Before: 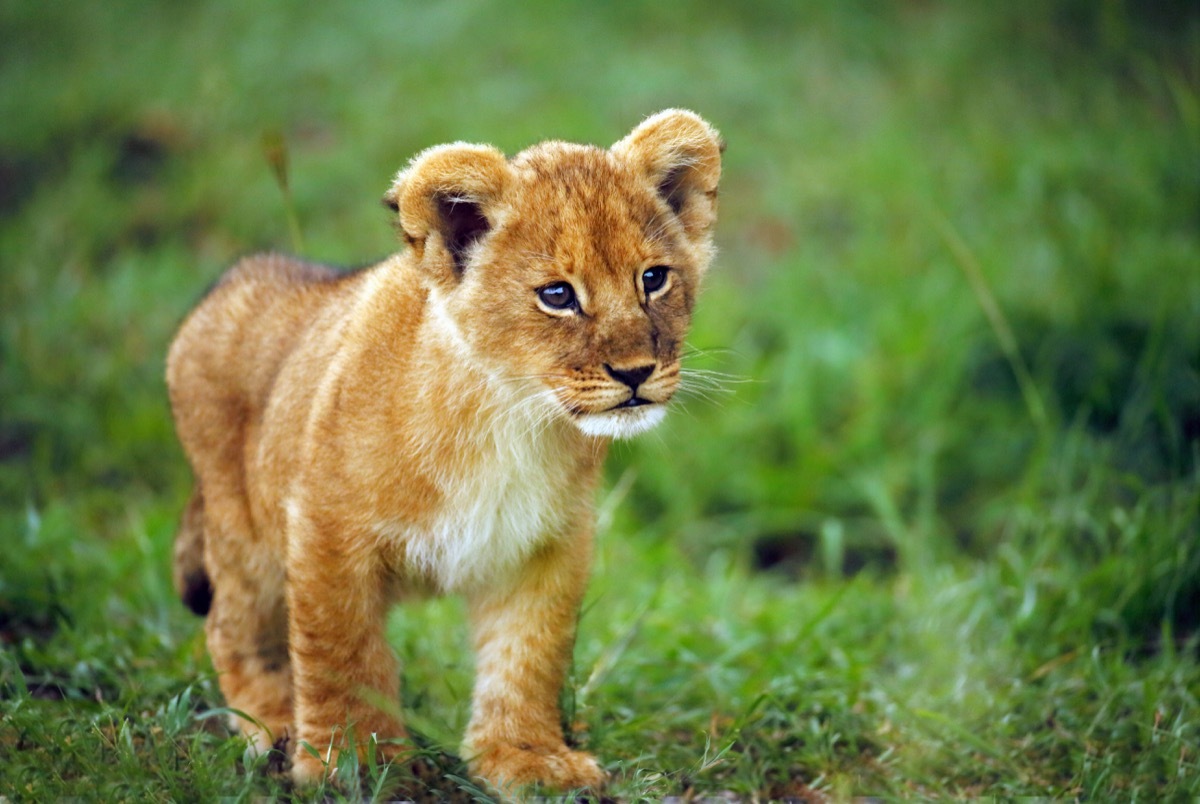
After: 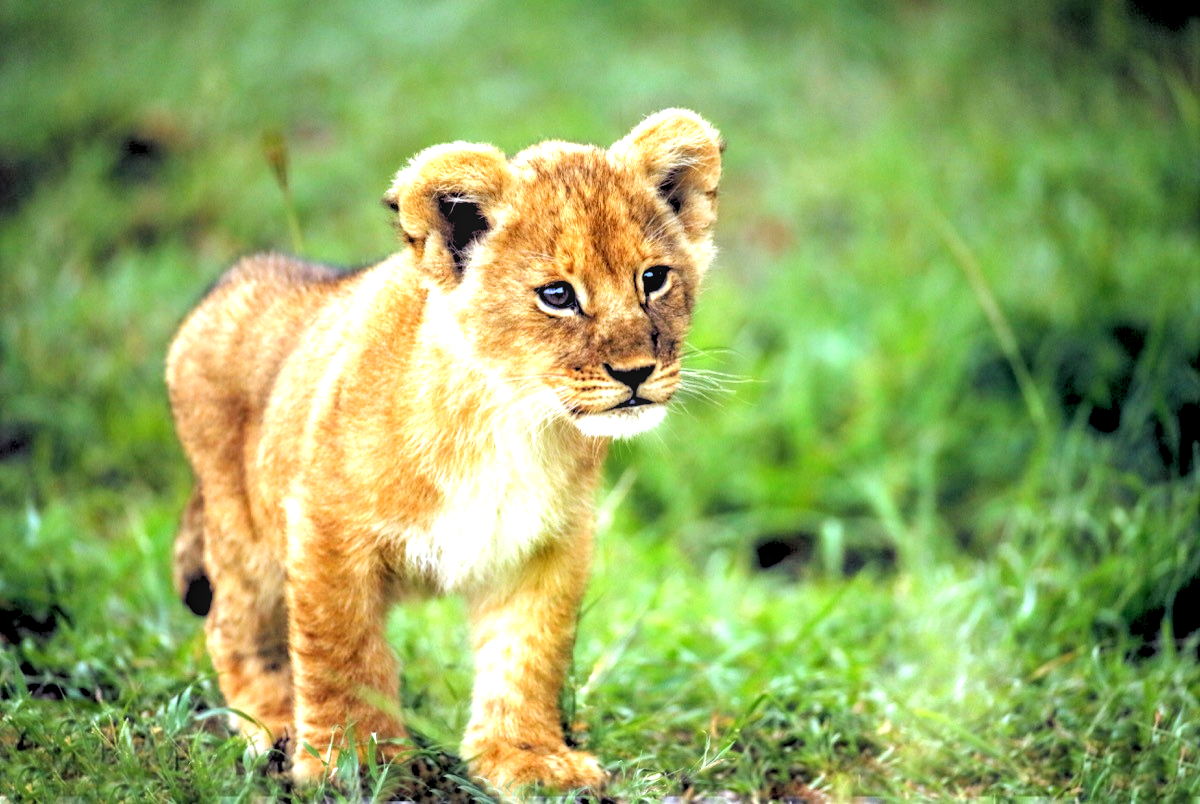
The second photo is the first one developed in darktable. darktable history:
rgb levels: levels [[0.029, 0.461, 0.922], [0, 0.5, 1], [0, 0.5, 1]]
local contrast: on, module defaults
exposure: black level correction 0, exposure 1.2 EV, compensate exposure bias true, compensate highlight preservation false
graduated density: rotation -0.352°, offset 57.64
